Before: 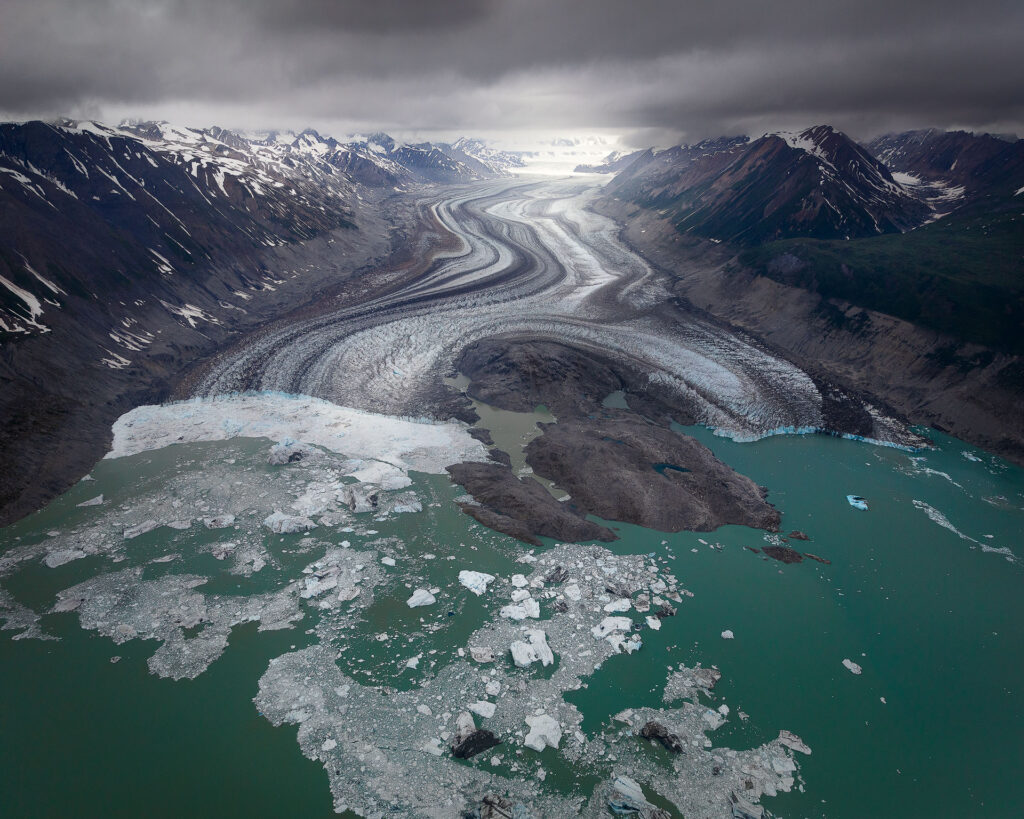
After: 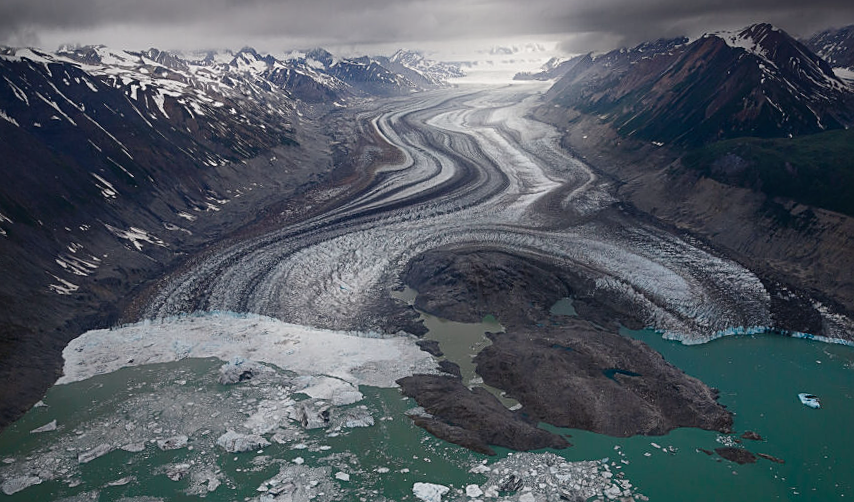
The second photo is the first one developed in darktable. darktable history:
crop: left 3.015%, top 8.969%, right 9.647%, bottom 26.457%
color balance rgb: shadows lift › luminance -10%, shadows lift › chroma 1%, shadows lift › hue 113°, power › luminance -15%, highlights gain › chroma 0.2%, highlights gain › hue 333°, global offset › luminance 0.5%, perceptual saturation grading › global saturation 20%, perceptual saturation grading › highlights -50%, perceptual saturation grading › shadows 25%, contrast -10%
rotate and perspective: rotation -2.12°, lens shift (vertical) 0.009, lens shift (horizontal) -0.008, automatic cropping original format, crop left 0.036, crop right 0.964, crop top 0.05, crop bottom 0.959
sharpen: on, module defaults
